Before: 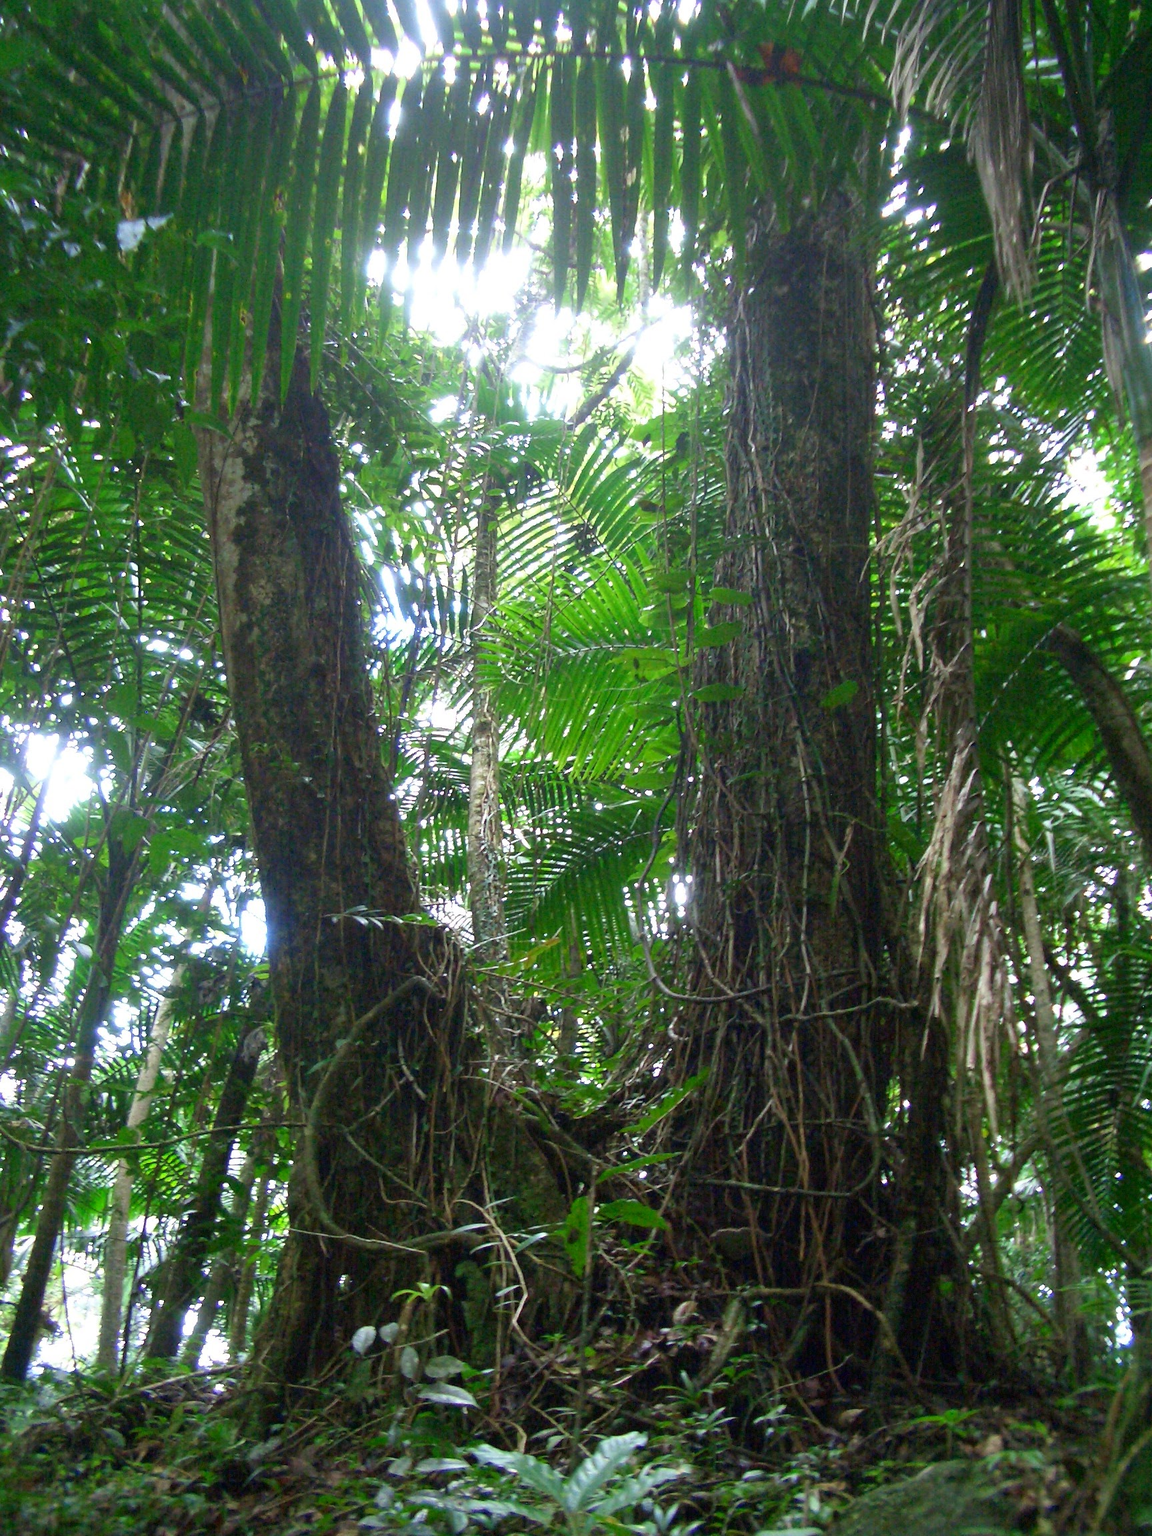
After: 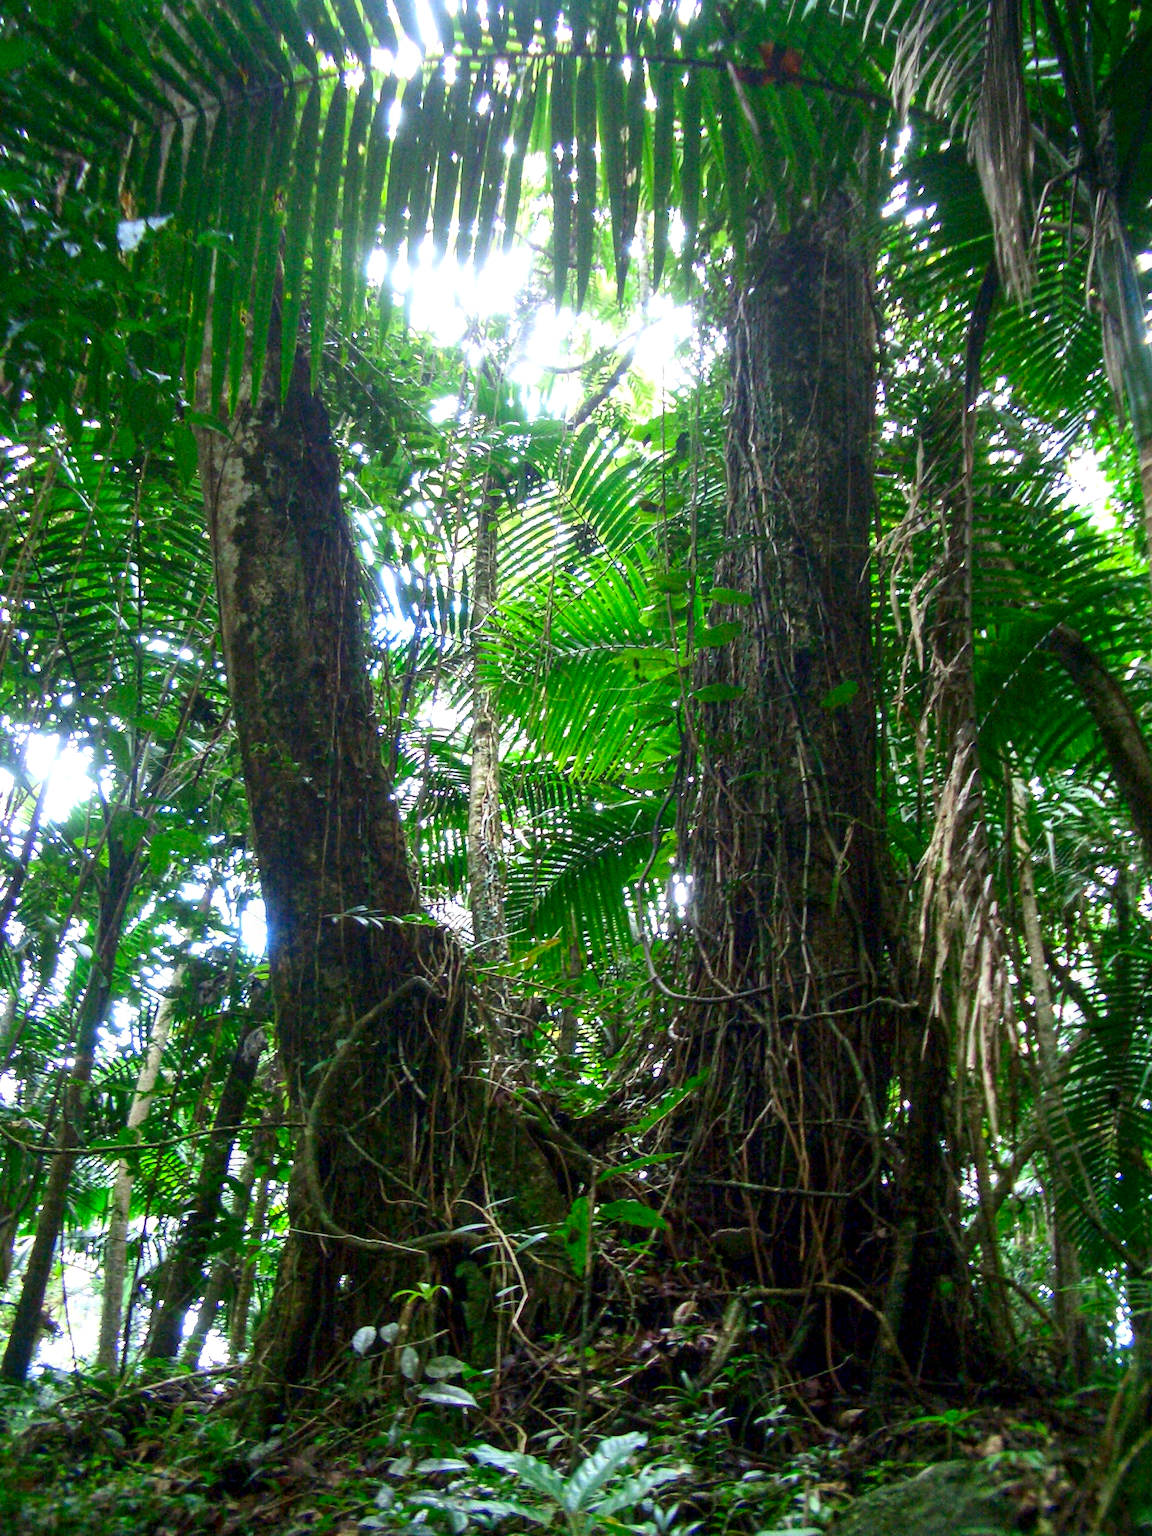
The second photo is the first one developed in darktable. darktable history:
local contrast: detail 130%
contrast brightness saturation: contrast 0.16, saturation 0.322
